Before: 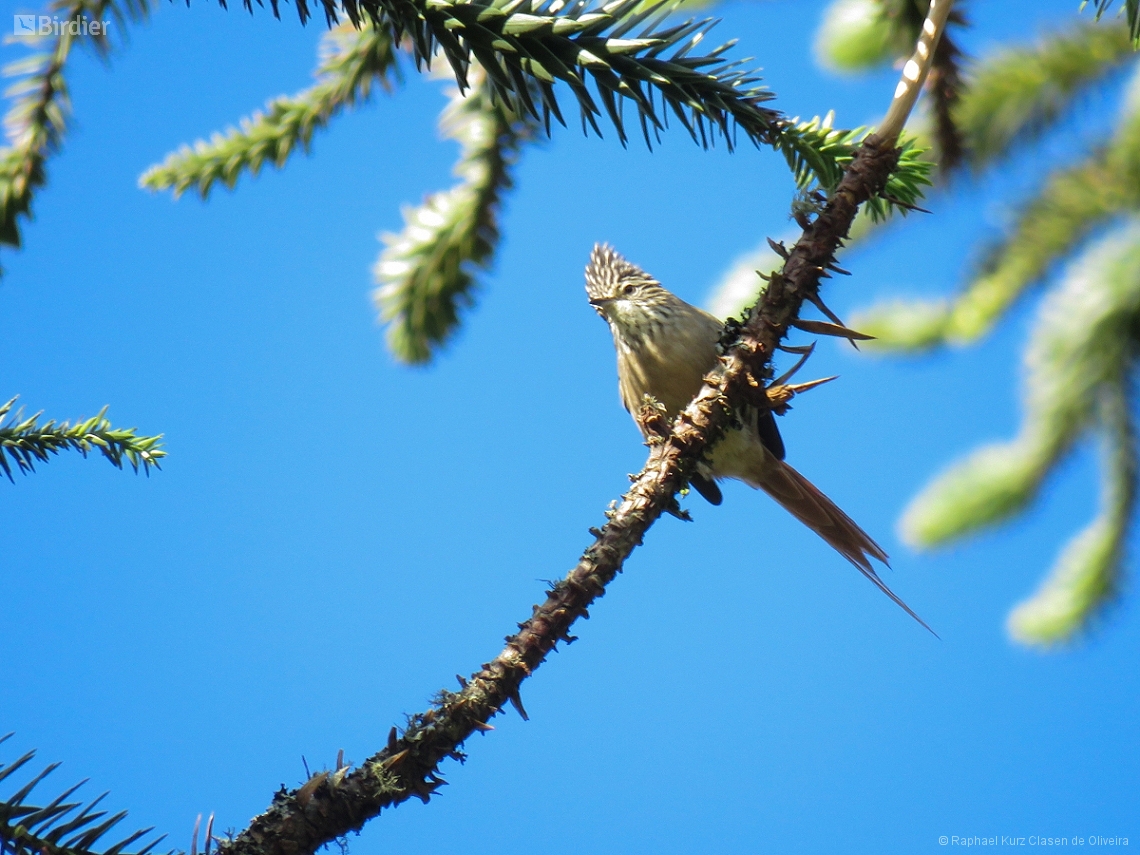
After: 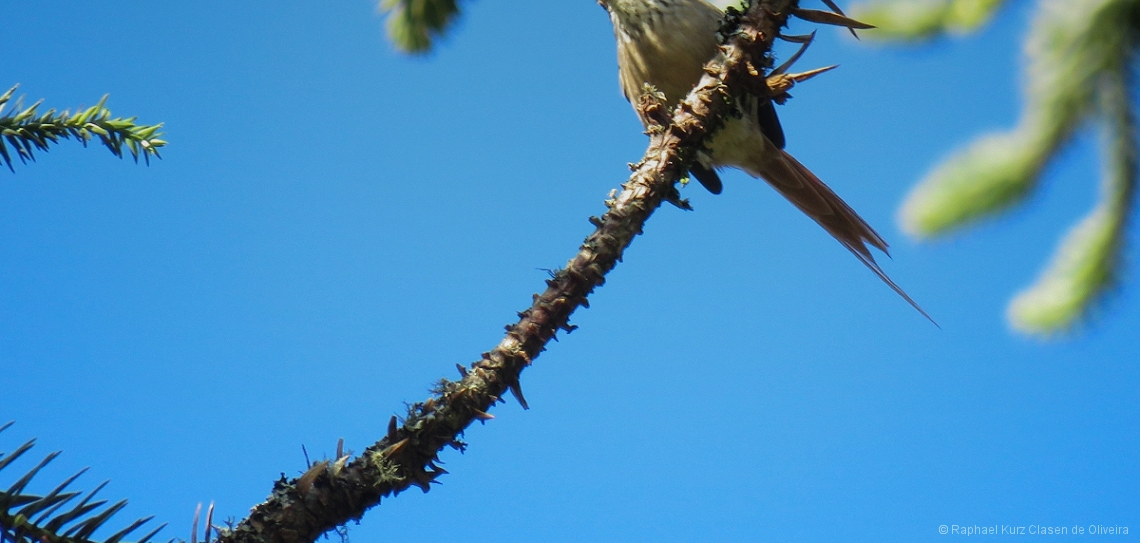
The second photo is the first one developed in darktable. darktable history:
graduated density: on, module defaults
crop and rotate: top 36.435%
